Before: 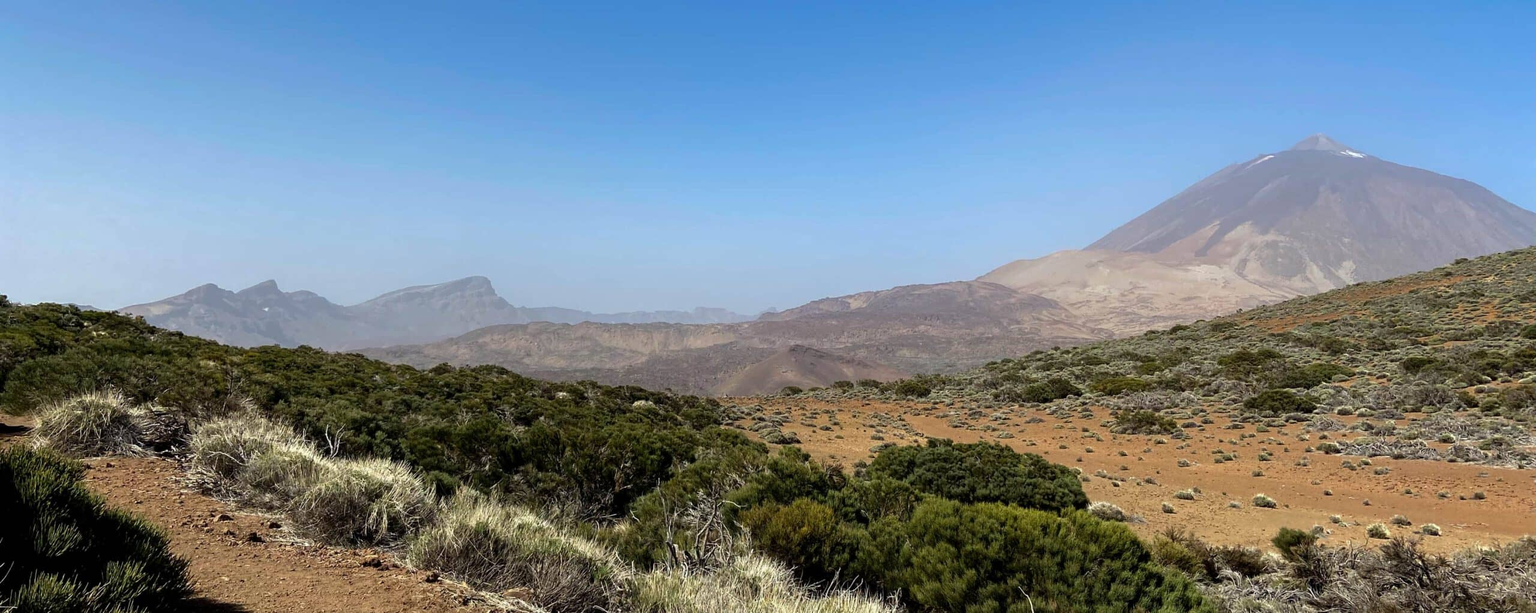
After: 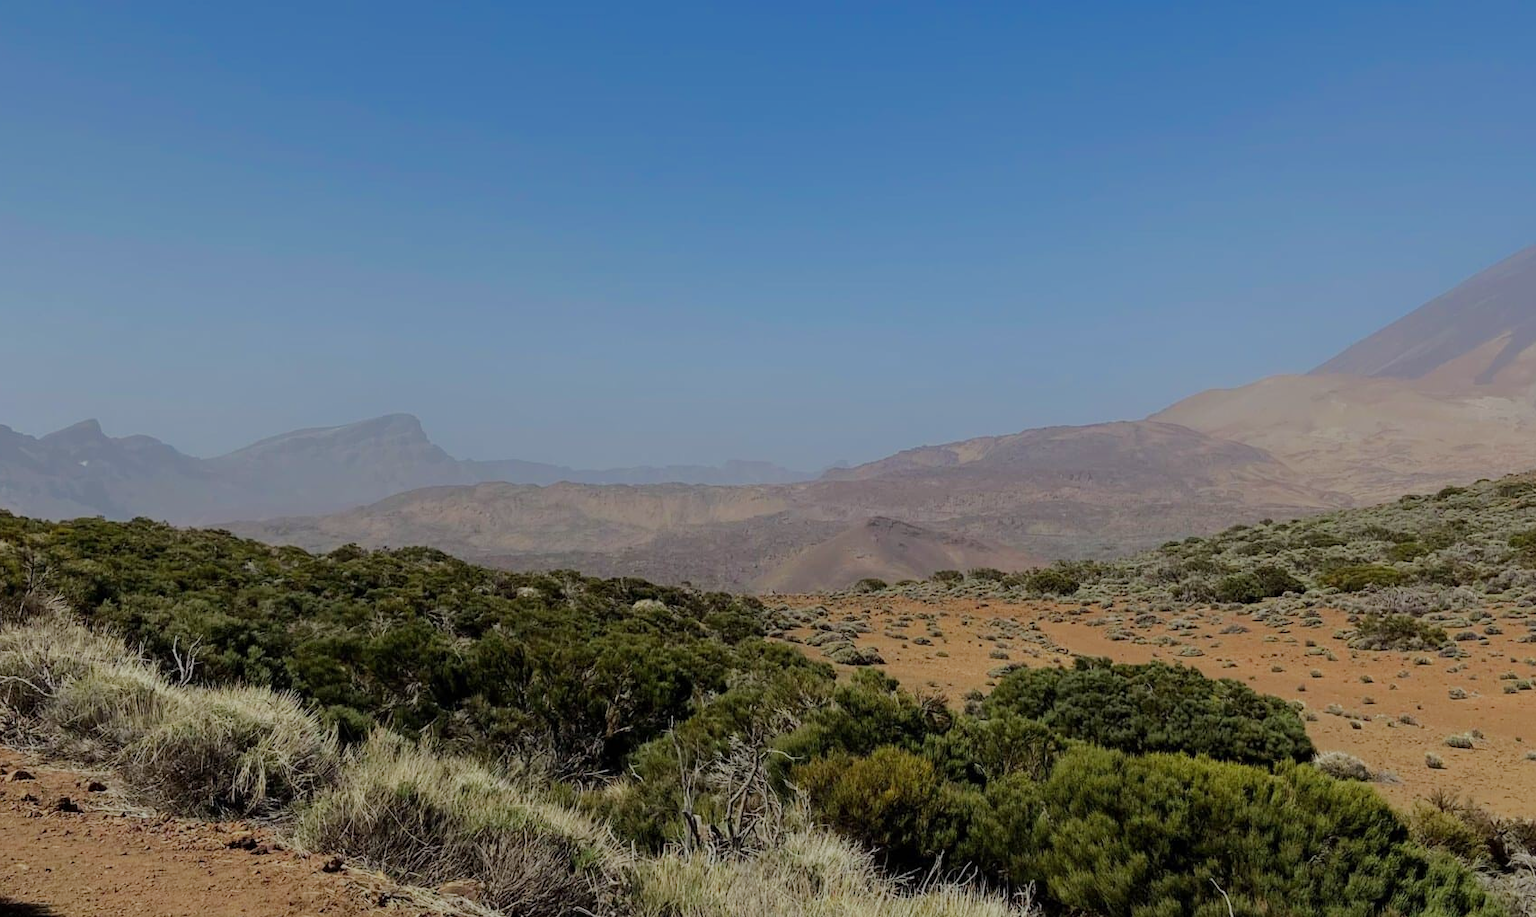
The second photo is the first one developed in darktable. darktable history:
crop and rotate: left 13.681%, right 19.495%
tone equalizer: -8 EV -0.012 EV, -7 EV 0.037 EV, -6 EV -0.006 EV, -5 EV 0.009 EV, -4 EV -0.032 EV, -3 EV -0.229 EV, -2 EV -0.685 EV, -1 EV -1 EV, +0 EV -0.994 EV, edges refinement/feathering 500, mask exposure compensation -1.57 EV, preserve details no
